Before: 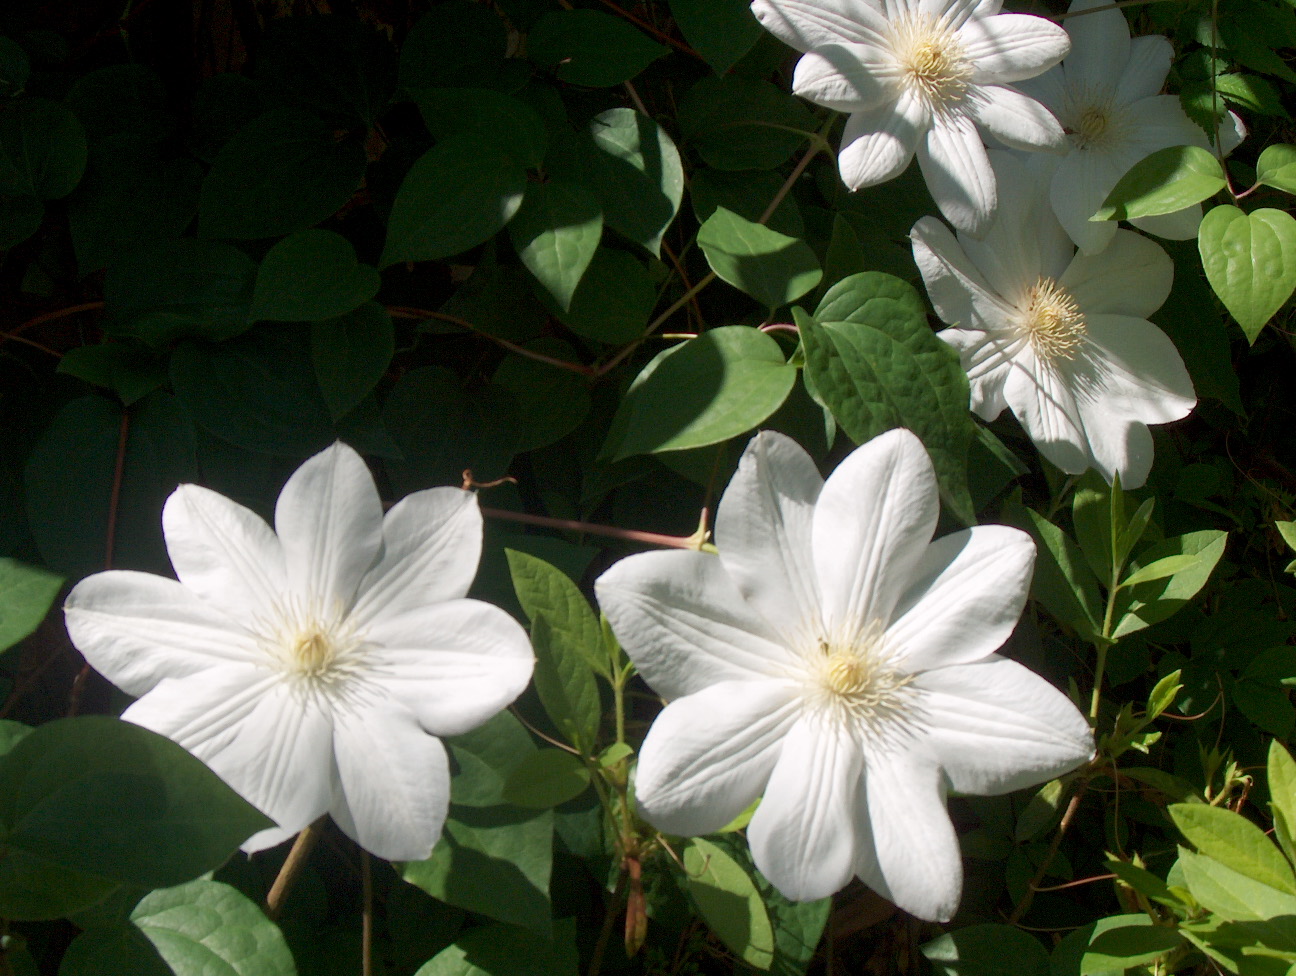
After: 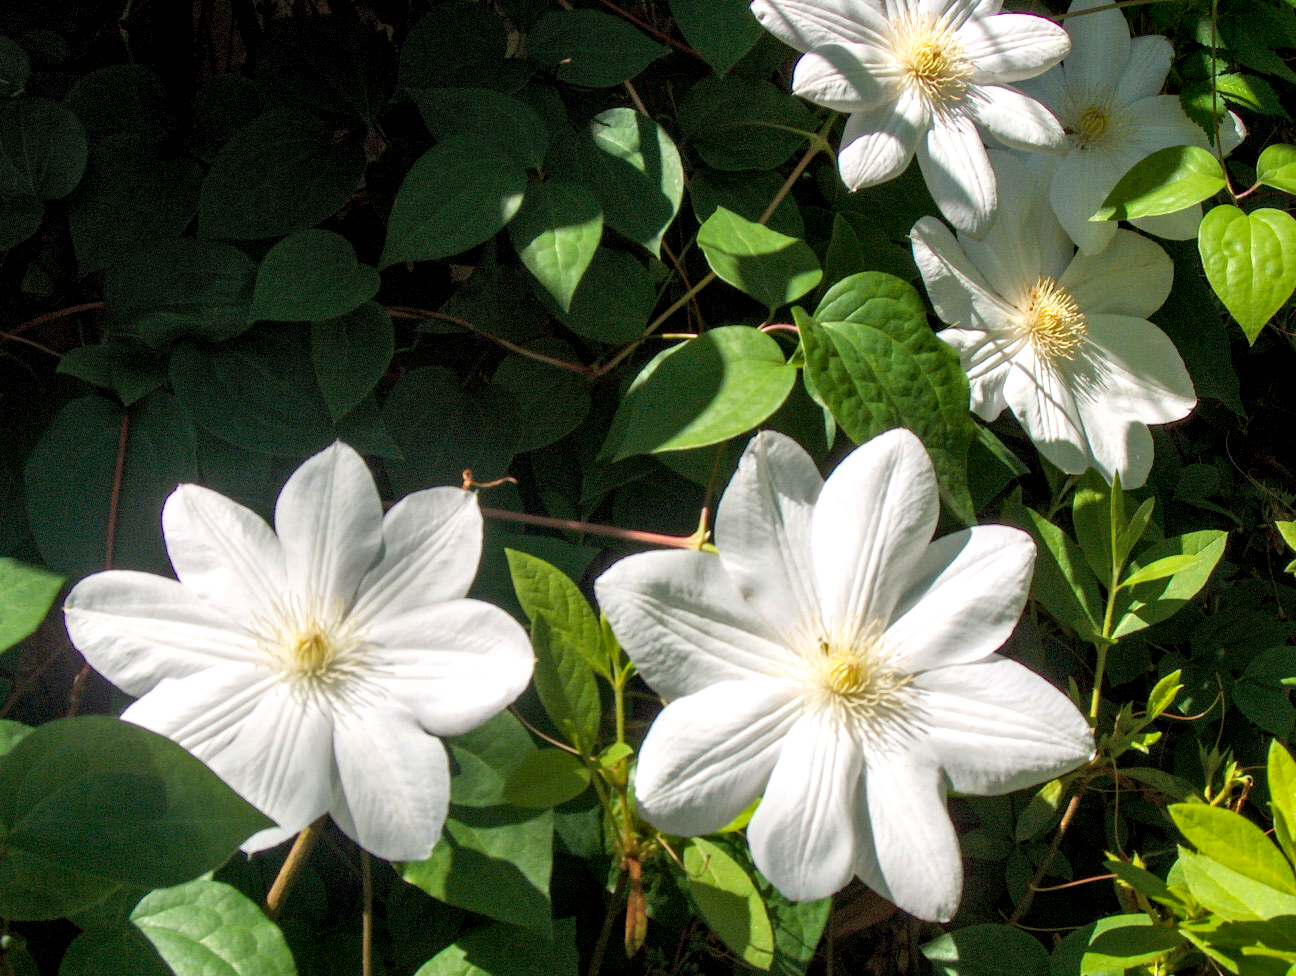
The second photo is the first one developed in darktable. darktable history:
local contrast: highlights 60%, shadows 62%, detail 160%
color balance rgb: perceptual saturation grading › global saturation 33.622%, global vibrance 20.837%
contrast brightness saturation: brightness 0.126
